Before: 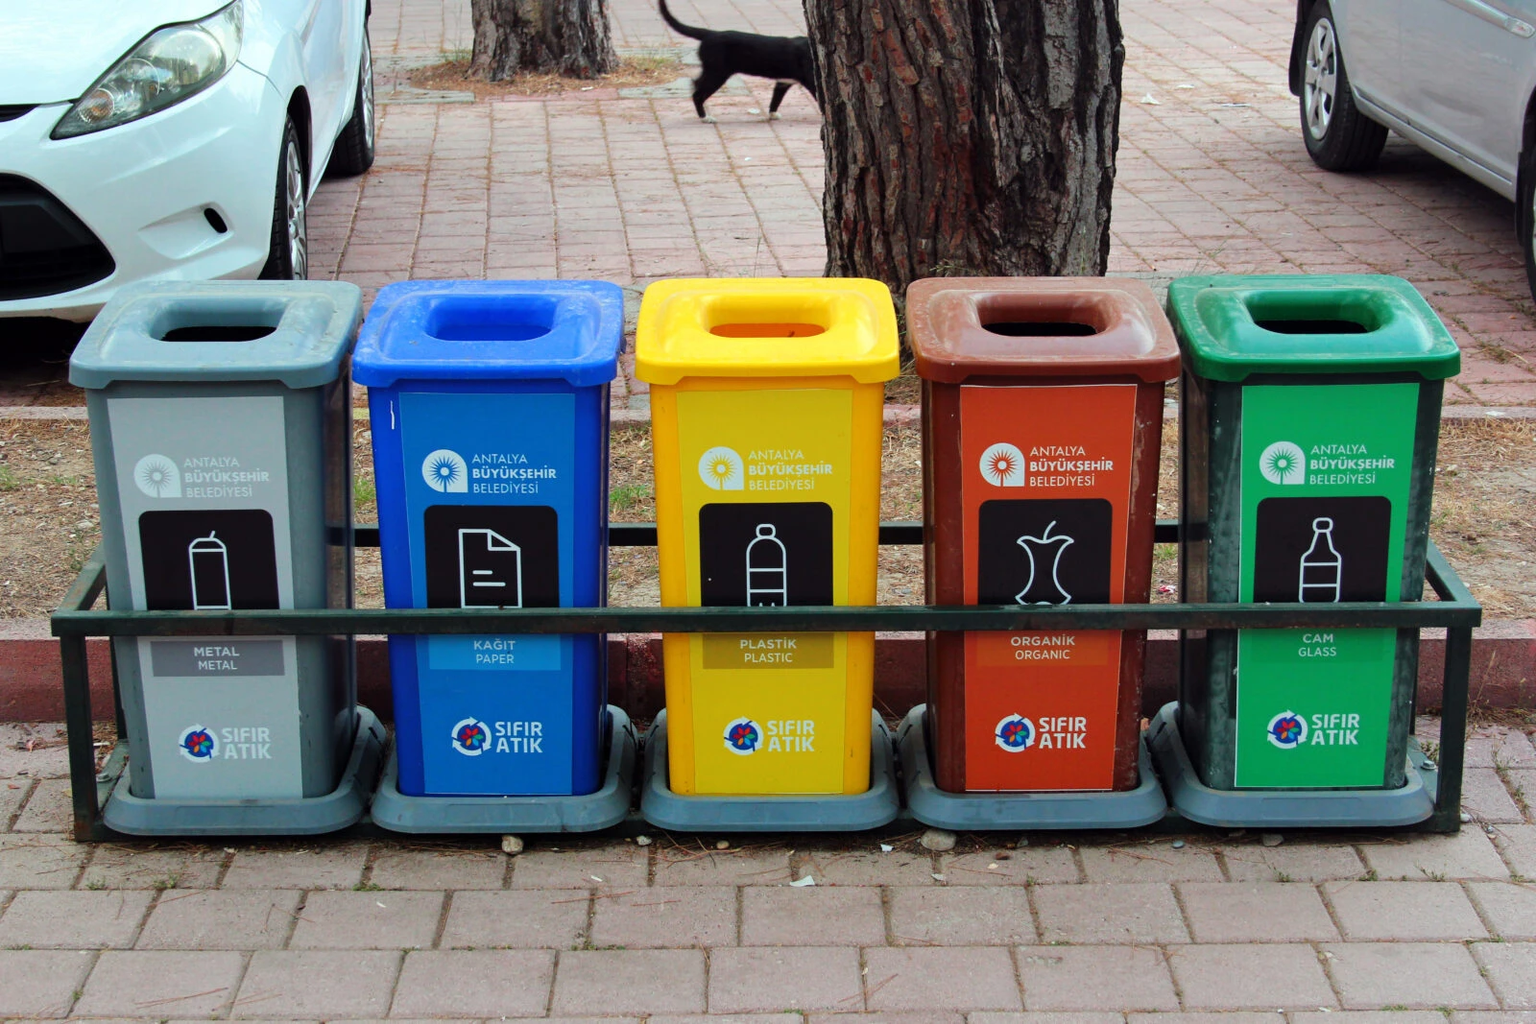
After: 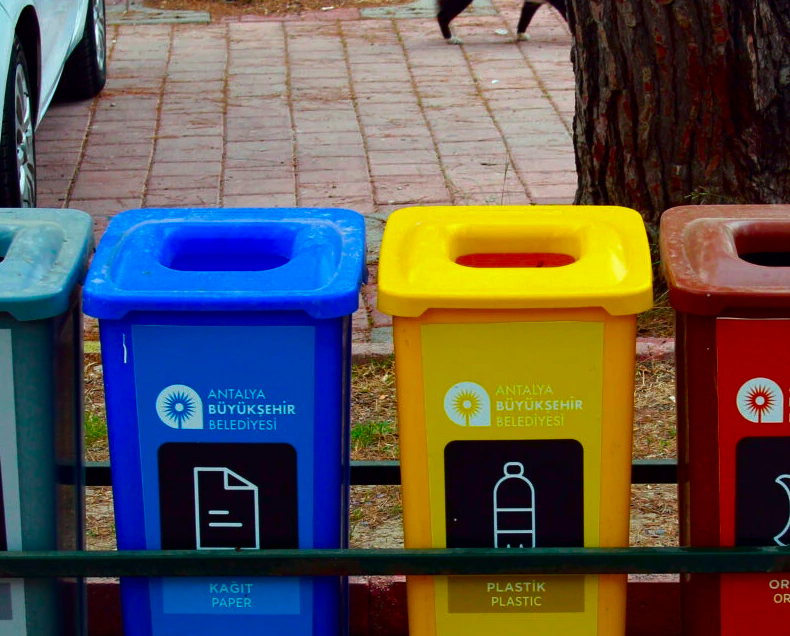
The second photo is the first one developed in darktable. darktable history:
color balance rgb: perceptual saturation grading › global saturation 19.786%, global vibrance 20%
contrast brightness saturation: brightness -0.251, saturation 0.2
crop: left 17.757%, top 7.913%, right 32.862%, bottom 32.394%
